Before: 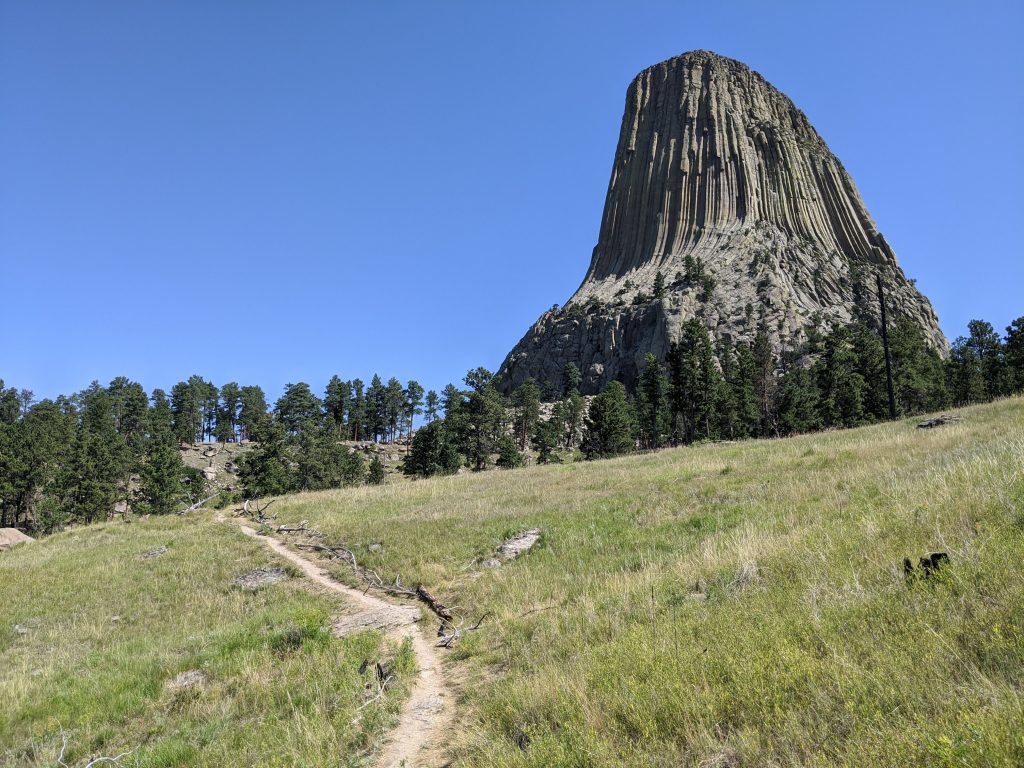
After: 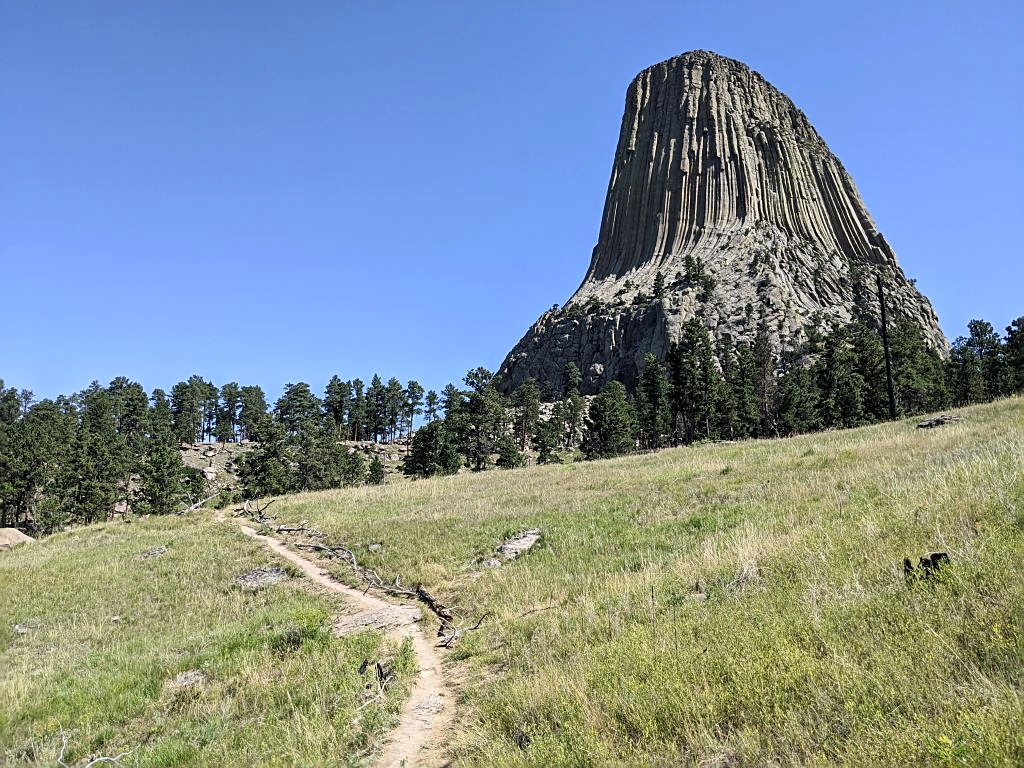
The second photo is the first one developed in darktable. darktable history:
sharpen: on, module defaults
color calibration: gray › normalize channels true, illuminant same as pipeline (D50), adaptation XYZ, x 0.346, y 0.359, temperature 5009.95 K, gamut compression 0.016
contrast brightness saturation: contrast 0.148, brightness 0.052
